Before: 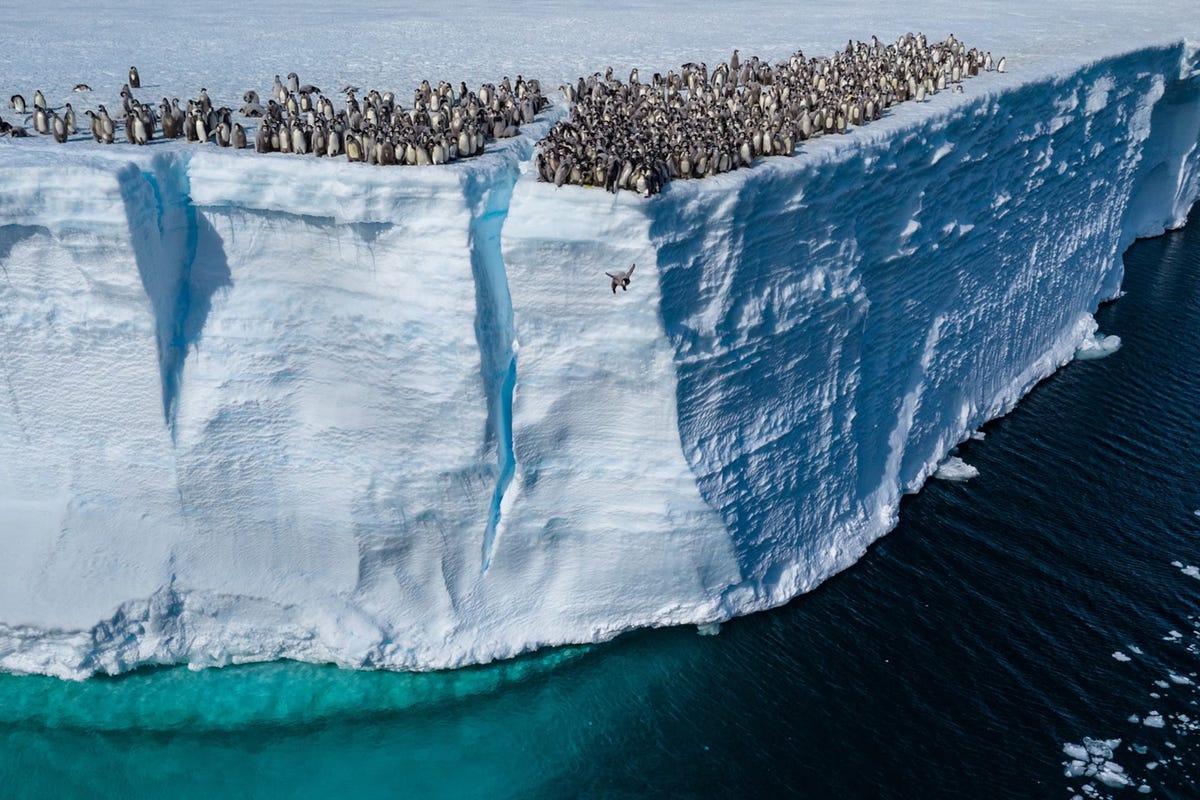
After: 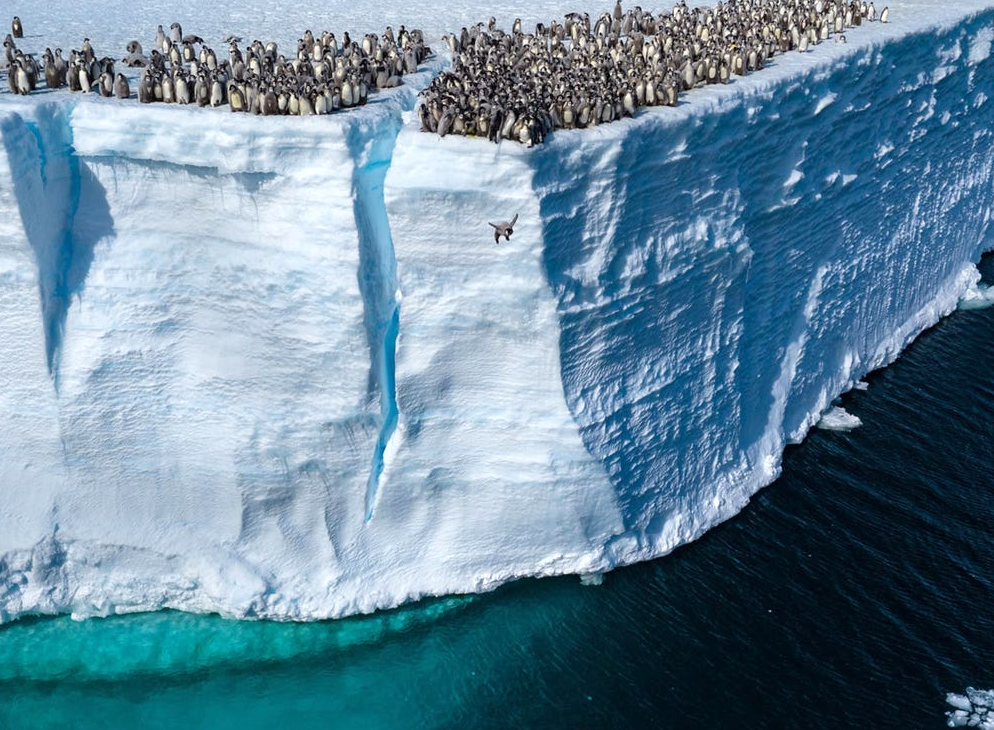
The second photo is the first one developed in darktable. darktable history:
crop: left 9.824%, top 6.26%, right 7.339%, bottom 2.368%
exposure: exposure 0.298 EV, compensate highlight preservation false
